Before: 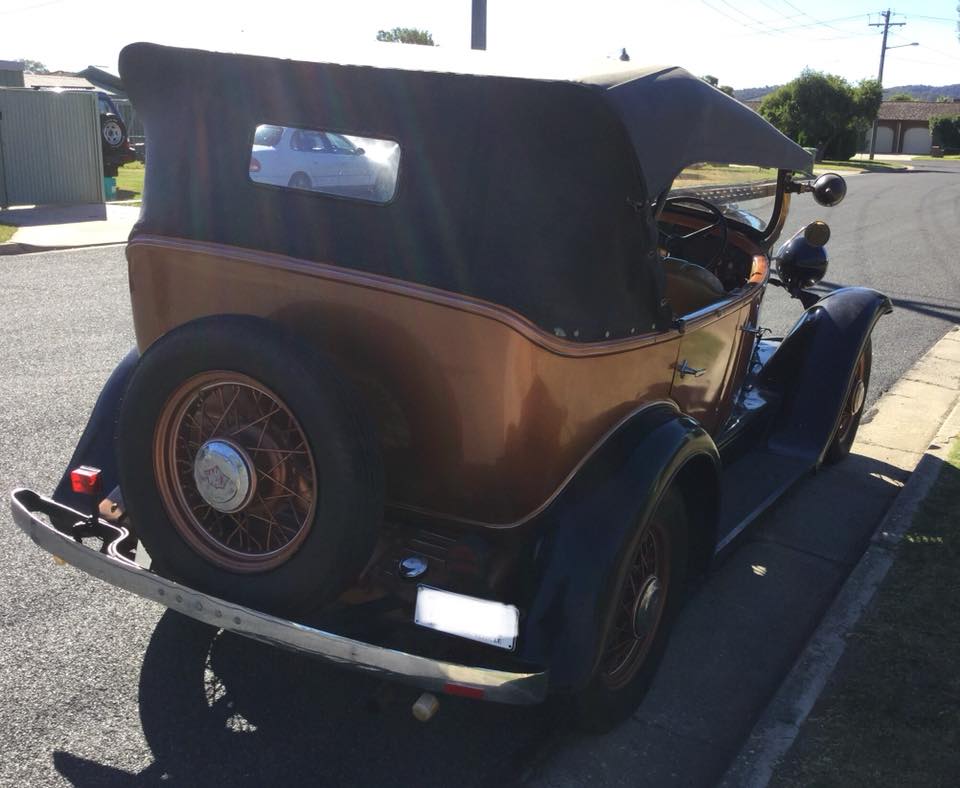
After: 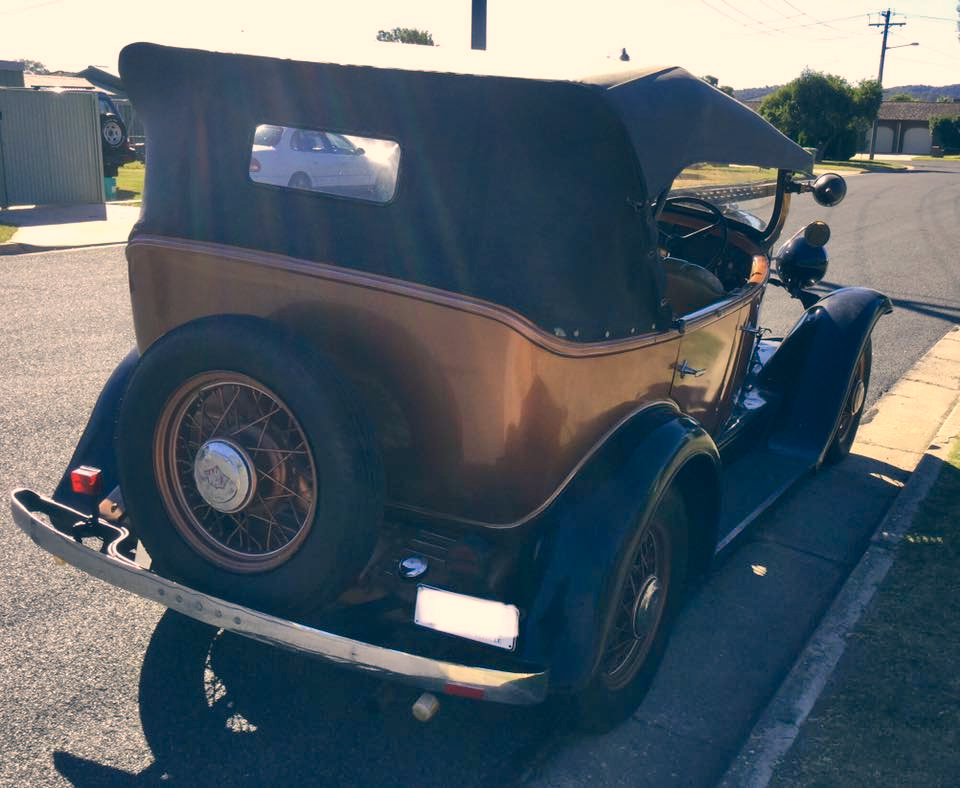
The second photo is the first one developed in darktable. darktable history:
shadows and highlights: low approximation 0.01, soften with gaussian
color correction: highlights a* 10.28, highlights b* 14.54, shadows a* -9.7, shadows b* -14.99
